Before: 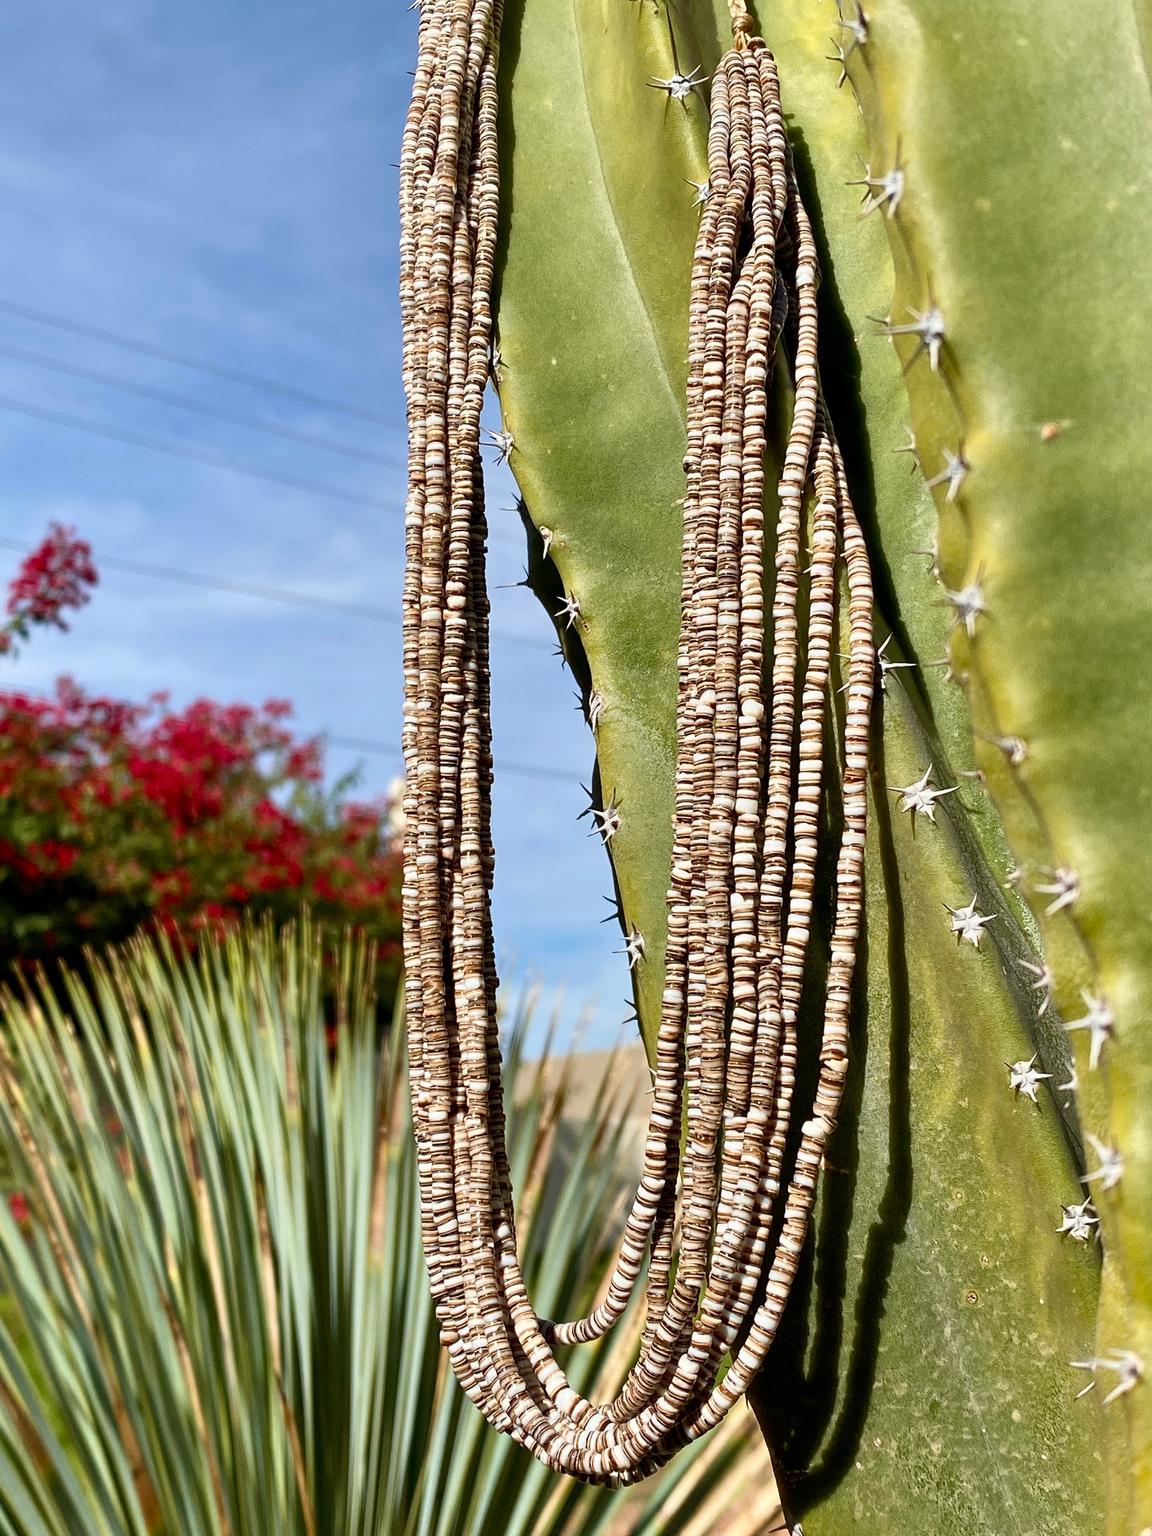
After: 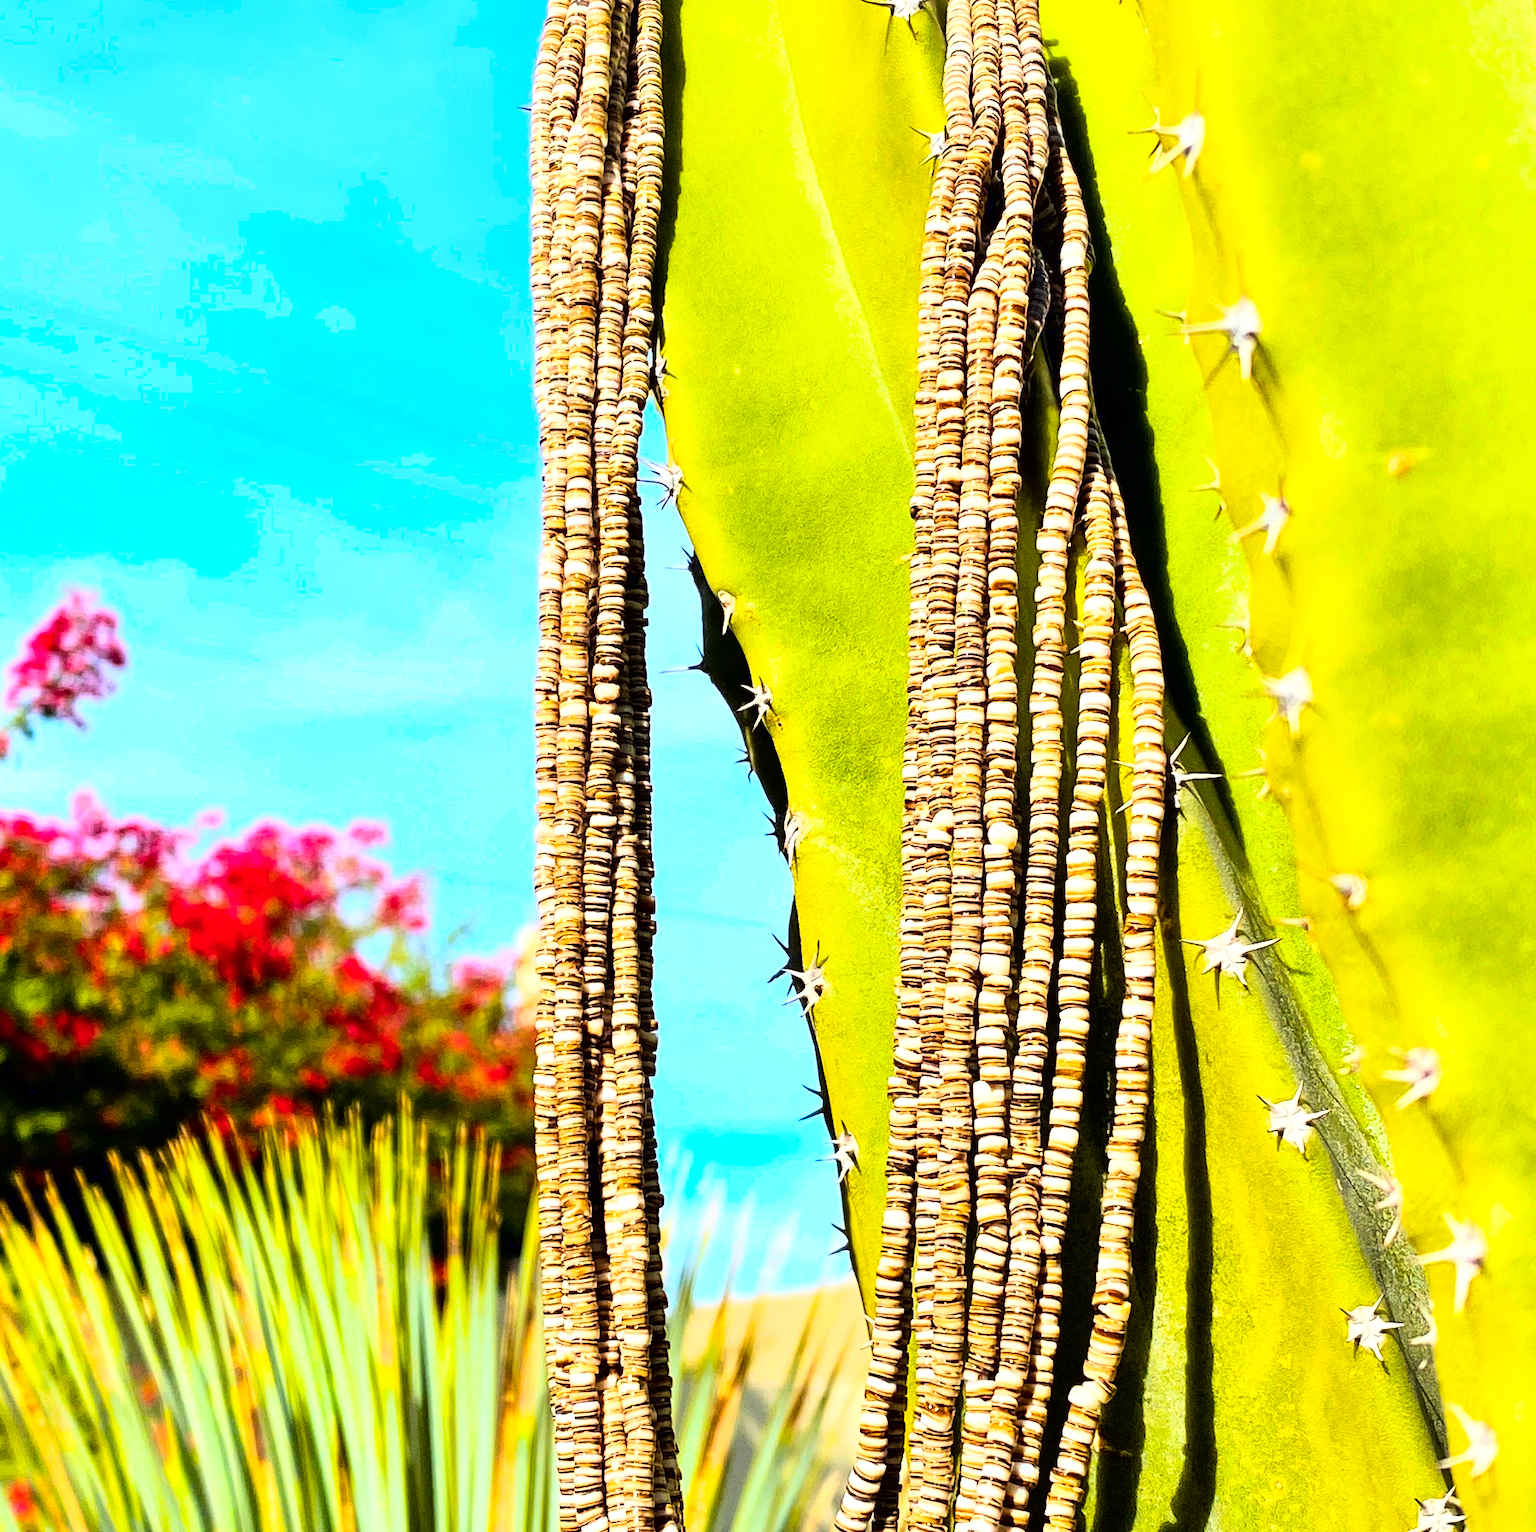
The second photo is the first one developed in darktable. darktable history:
color balance rgb: linear chroma grading › highlights 99.742%, linear chroma grading › global chroma 24.029%, perceptual saturation grading › global saturation -11.797%, perceptual brilliance grading › global brilliance 12.664%
crop: left 0.238%, top 5.509%, bottom 19.839%
base curve: curves: ch0 [(0, 0) (0, 0.001) (0.001, 0.001) (0.004, 0.002) (0.007, 0.004) (0.015, 0.013) (0.033, 0.045) (0.052, 0.096) (0.075, 0.17) (0.099, 0.241) (0.163, 0.42) (0.219, 0.55) (0.259, 0.616) (0.327, 0.722) (0.365, 0.765) (0.522, 0.873) (0.547, 0.881) (0.689, 0.919) (0.826, 0.952) (1, 1)]
